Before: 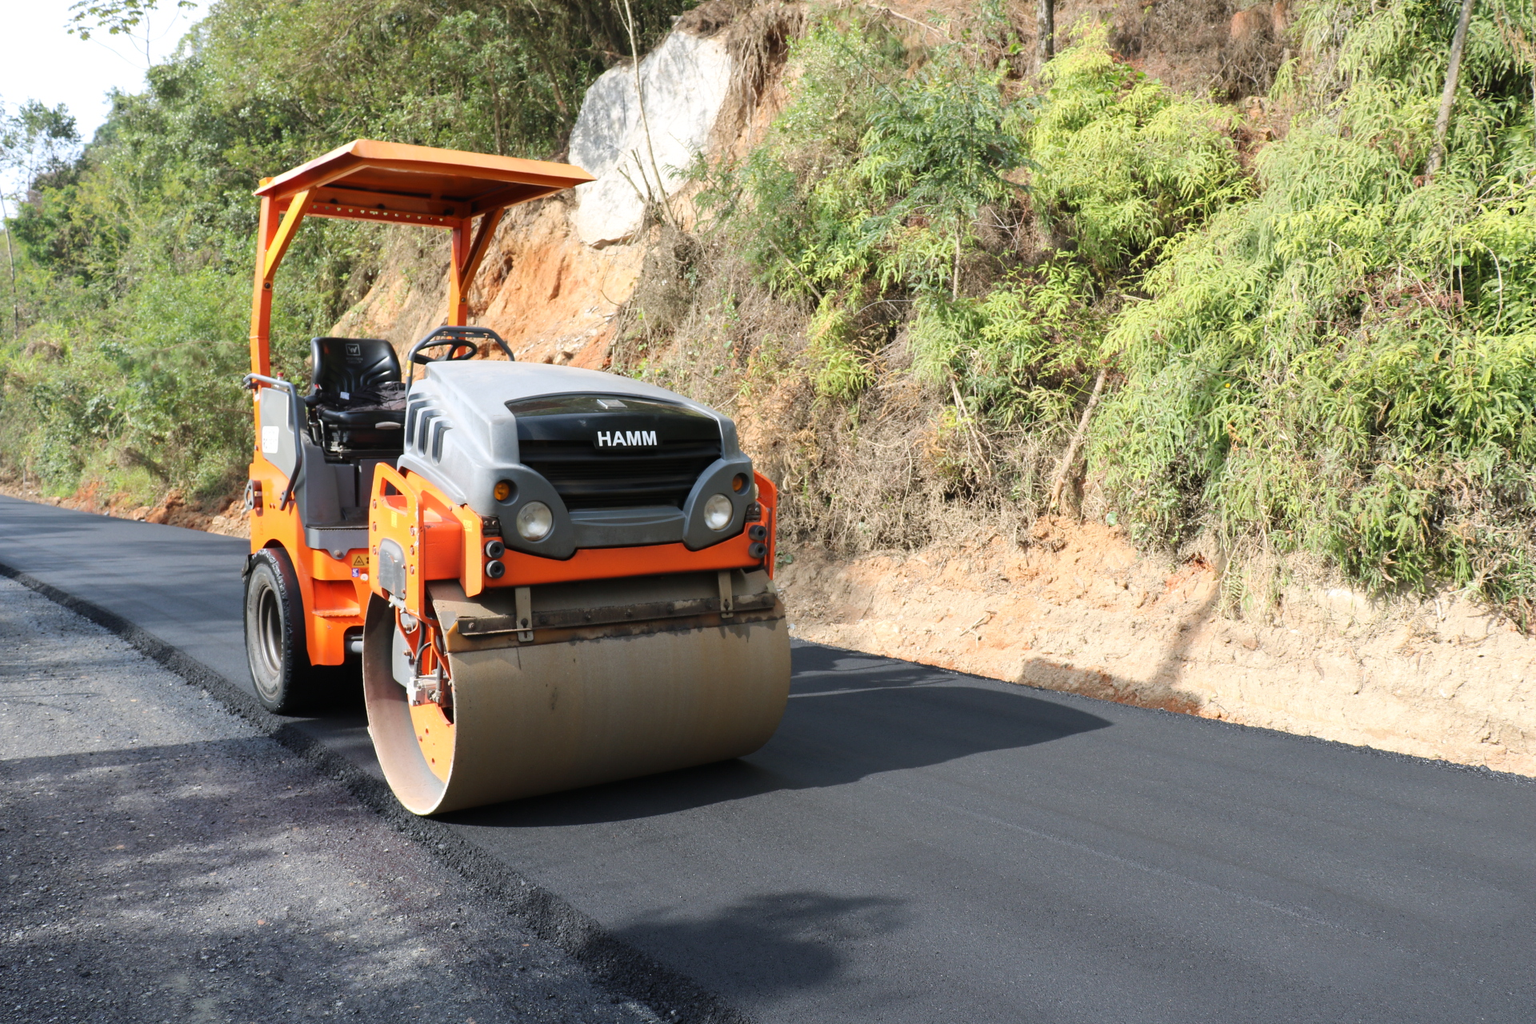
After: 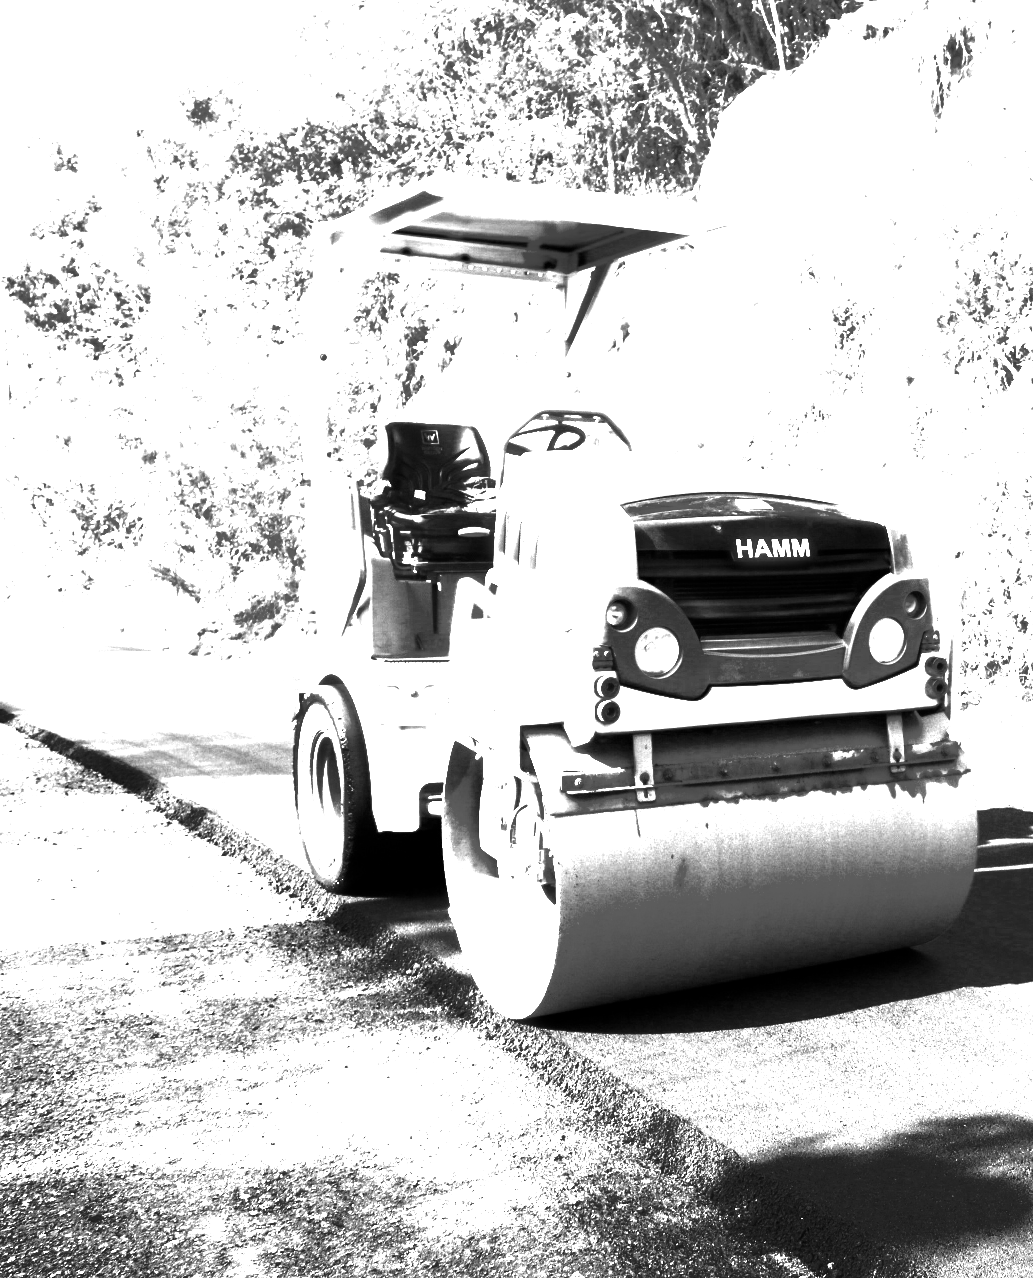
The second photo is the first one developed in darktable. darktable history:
white balance: red 8, blue 8
haze removal: strength -0.05
crop: left 0.587%, right 45.588%, bottom 0.086%
filmic rgb: black relative exposure -7.65 EV, white relative exposure 4.56 EV, hardness 3.61, color science v6 (2022)
contrast brightness saturation: contrast 0.02, brightness -1, saturation -1
